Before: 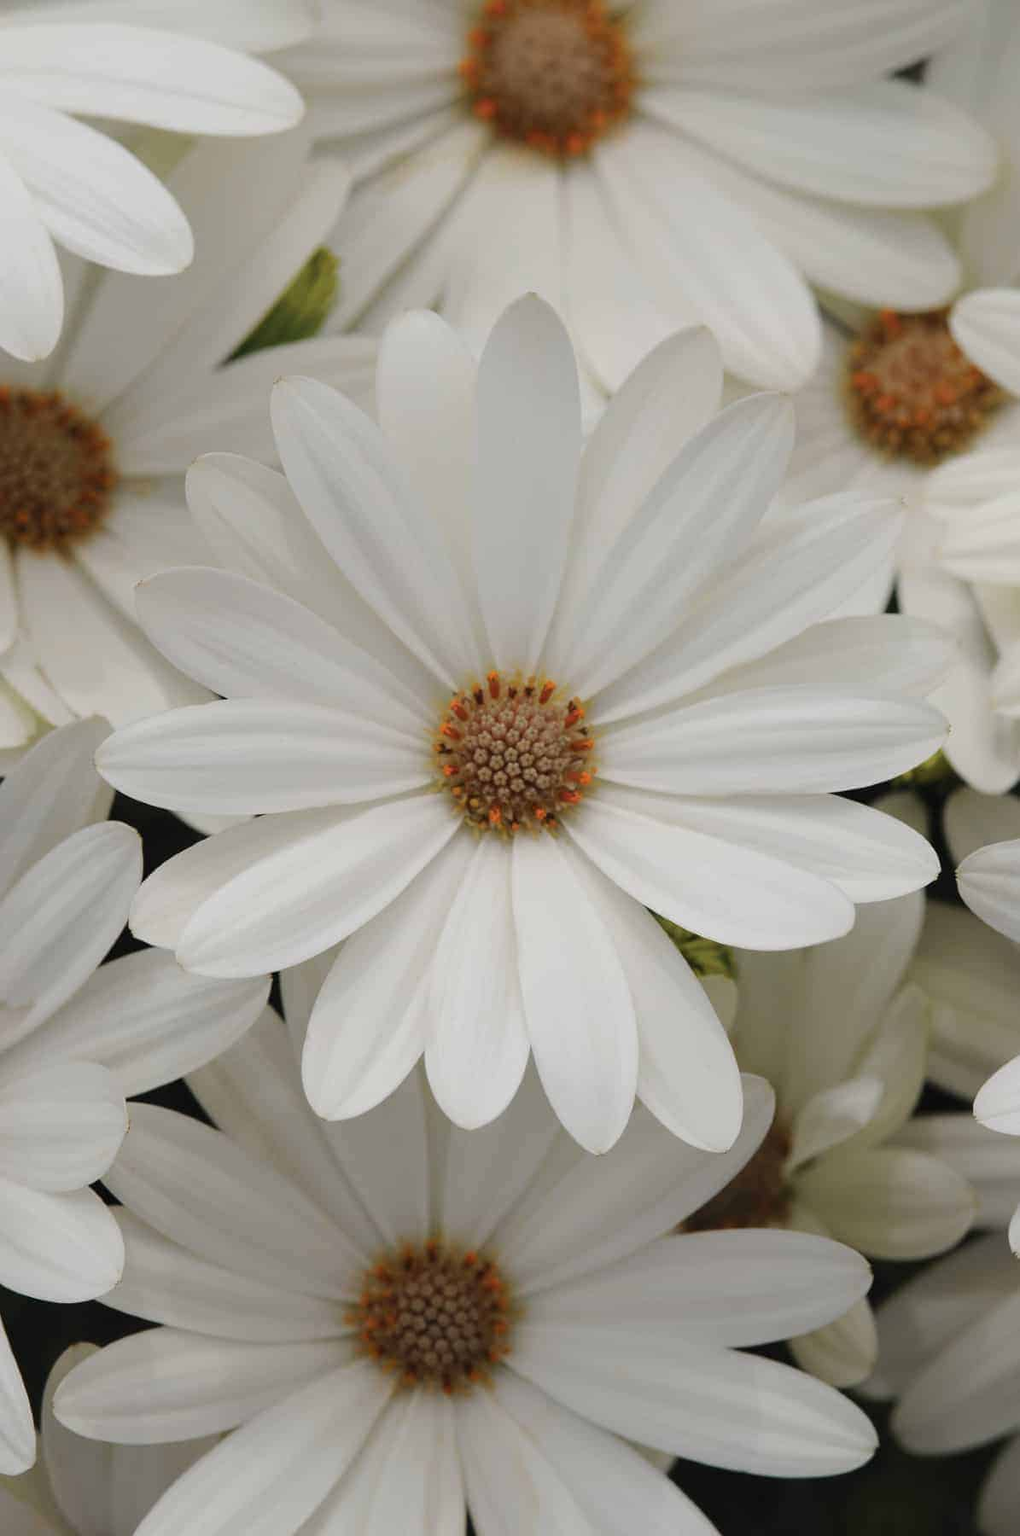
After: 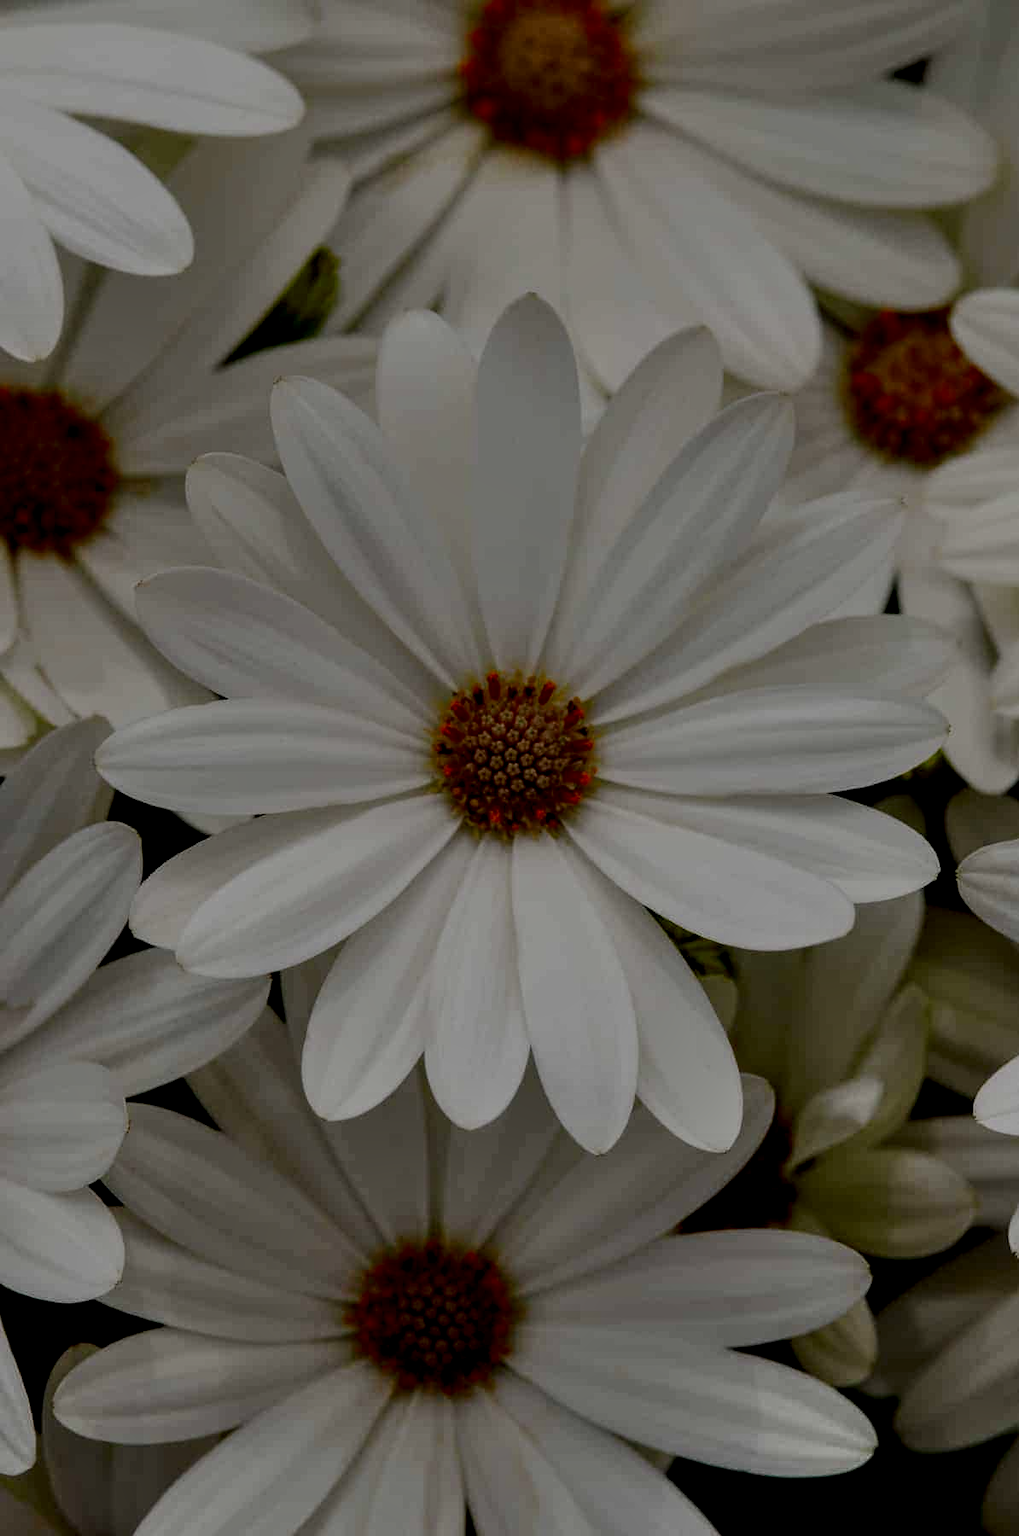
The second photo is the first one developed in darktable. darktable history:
contrast brightness saturation: contrast 0.09, brightness -0.59, saturation 0.17
shadows and highlights: soften with gaussian
filmic rgb: black relative exposure -6.98 EV, white relative exposure 5.63 EV, hardness 2.86
local contrast: highlights 61%, detail 143%, midtone range 0.428
